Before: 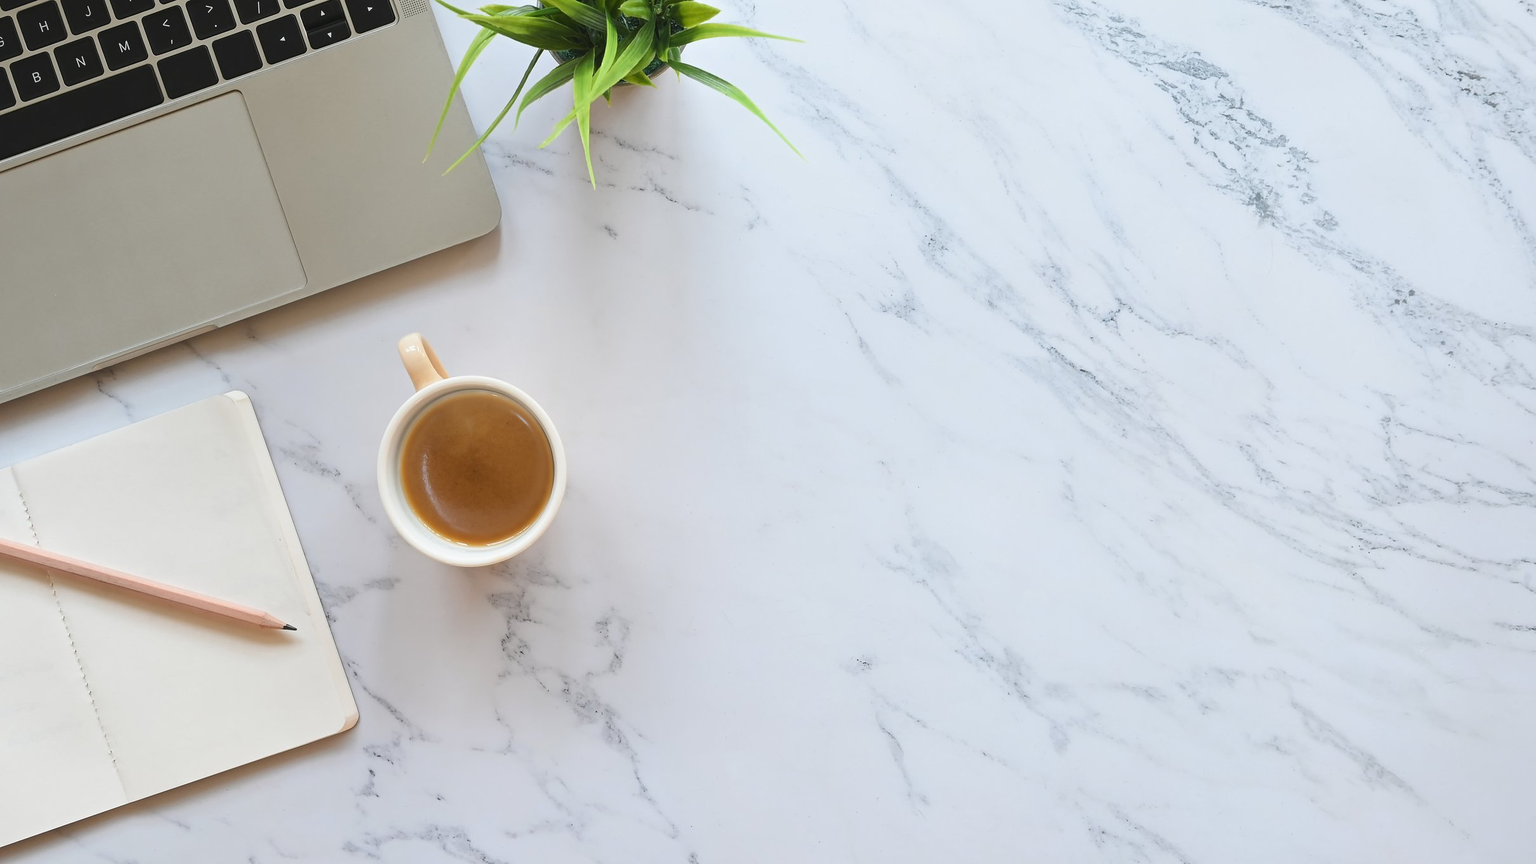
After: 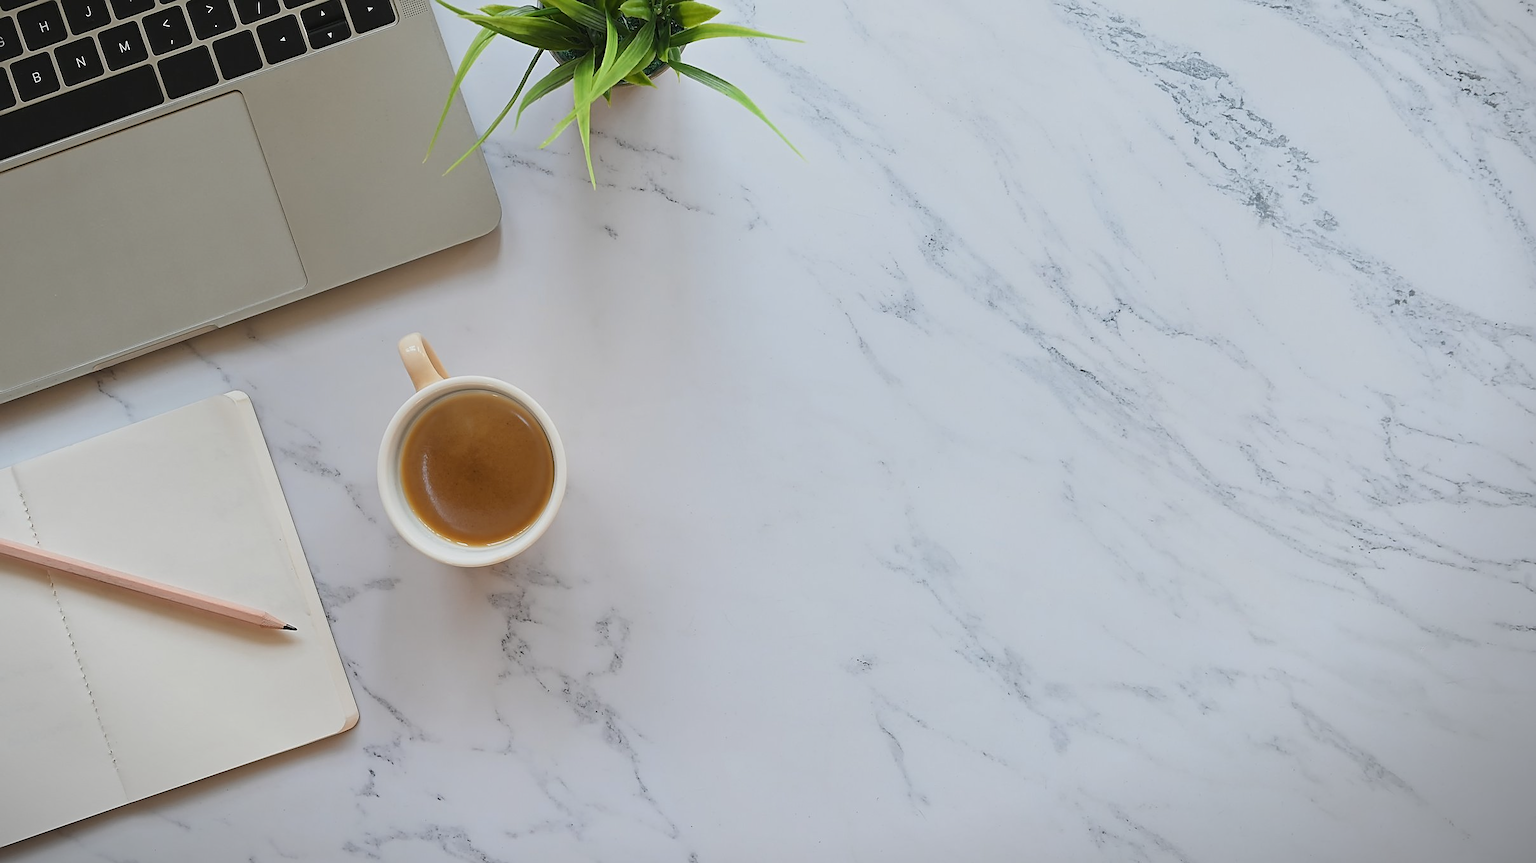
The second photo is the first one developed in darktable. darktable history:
sharpen: on, module defaults
exposure: exposure -0.403 EV, compensate highlight preservation false
vignetting: fall-off start 100.54%, center (-0.069, -0.307), width/height ratio 1.302, unbound false
